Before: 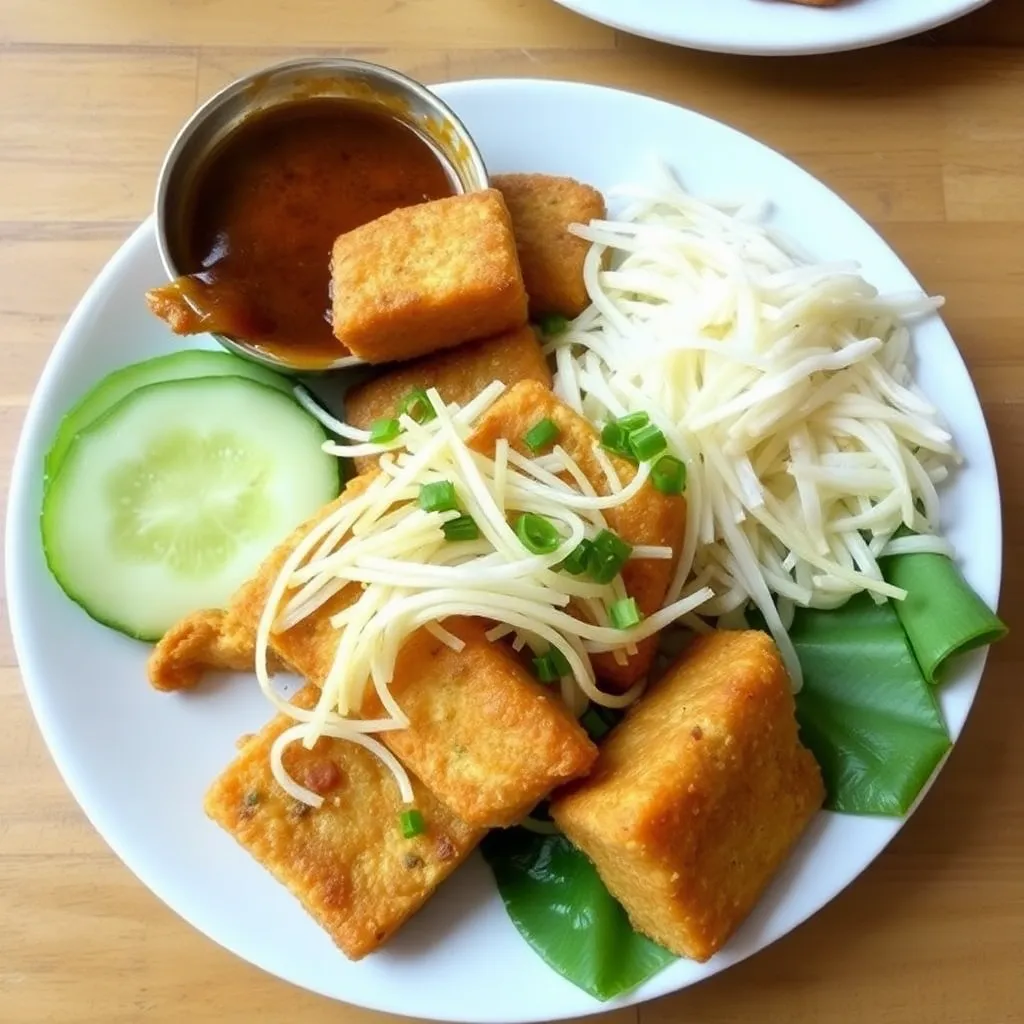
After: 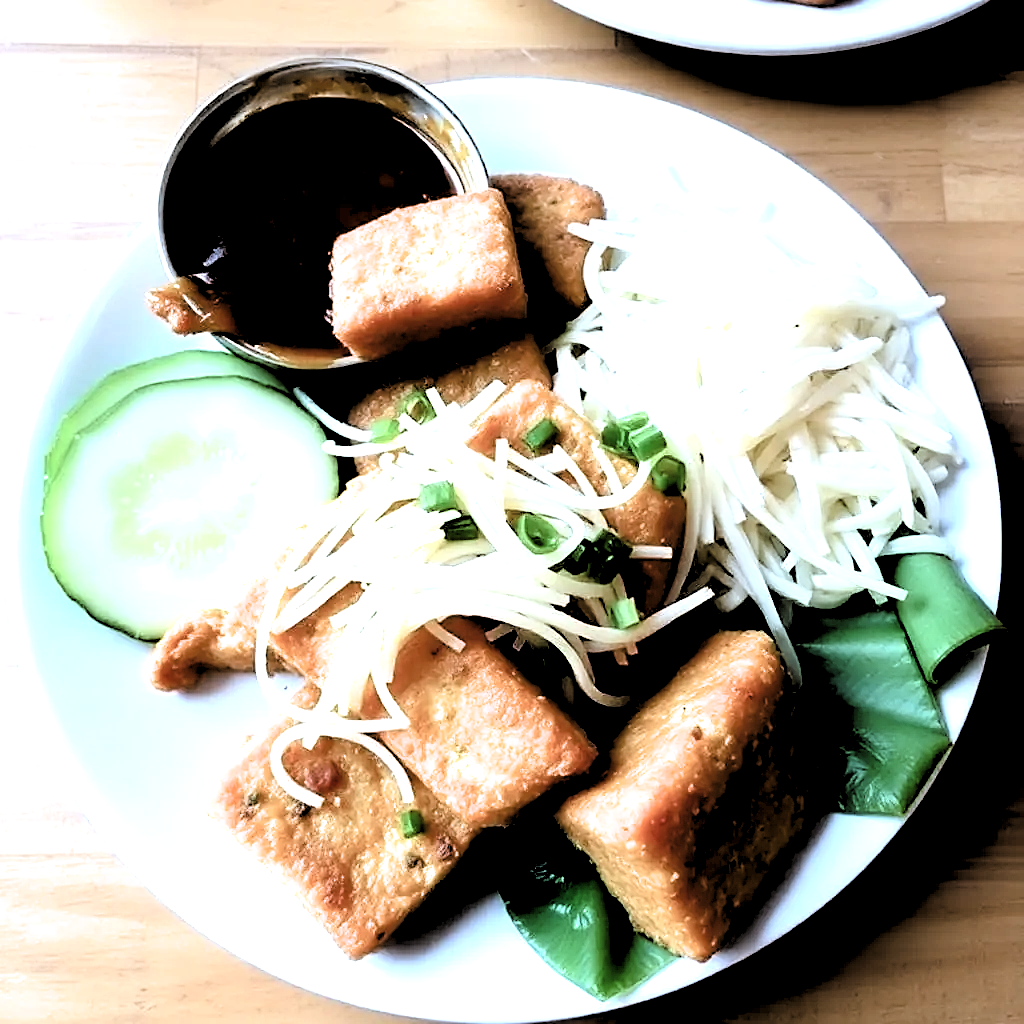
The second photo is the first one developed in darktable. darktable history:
sharpen: on, module defaults
levels: levels [0.062, 0.494, 0.925]
filmic rgb: black relative exposure -1.14 EV, white relative exposure 2.09 EV, hardness 1.58, contrast 2.243
color correction: highlights a* -2.18, highlights b* -18.15
